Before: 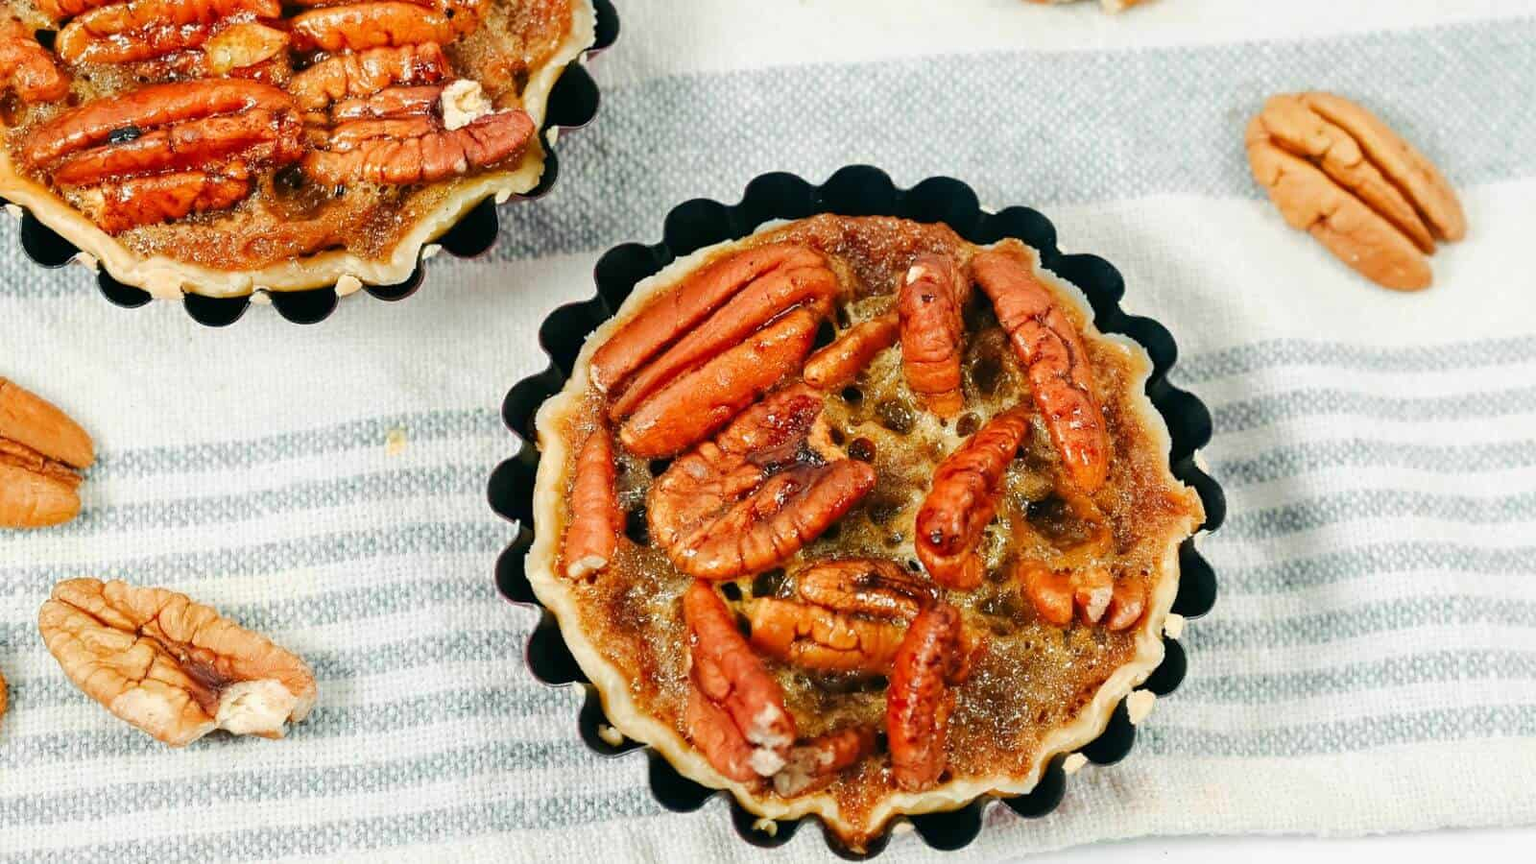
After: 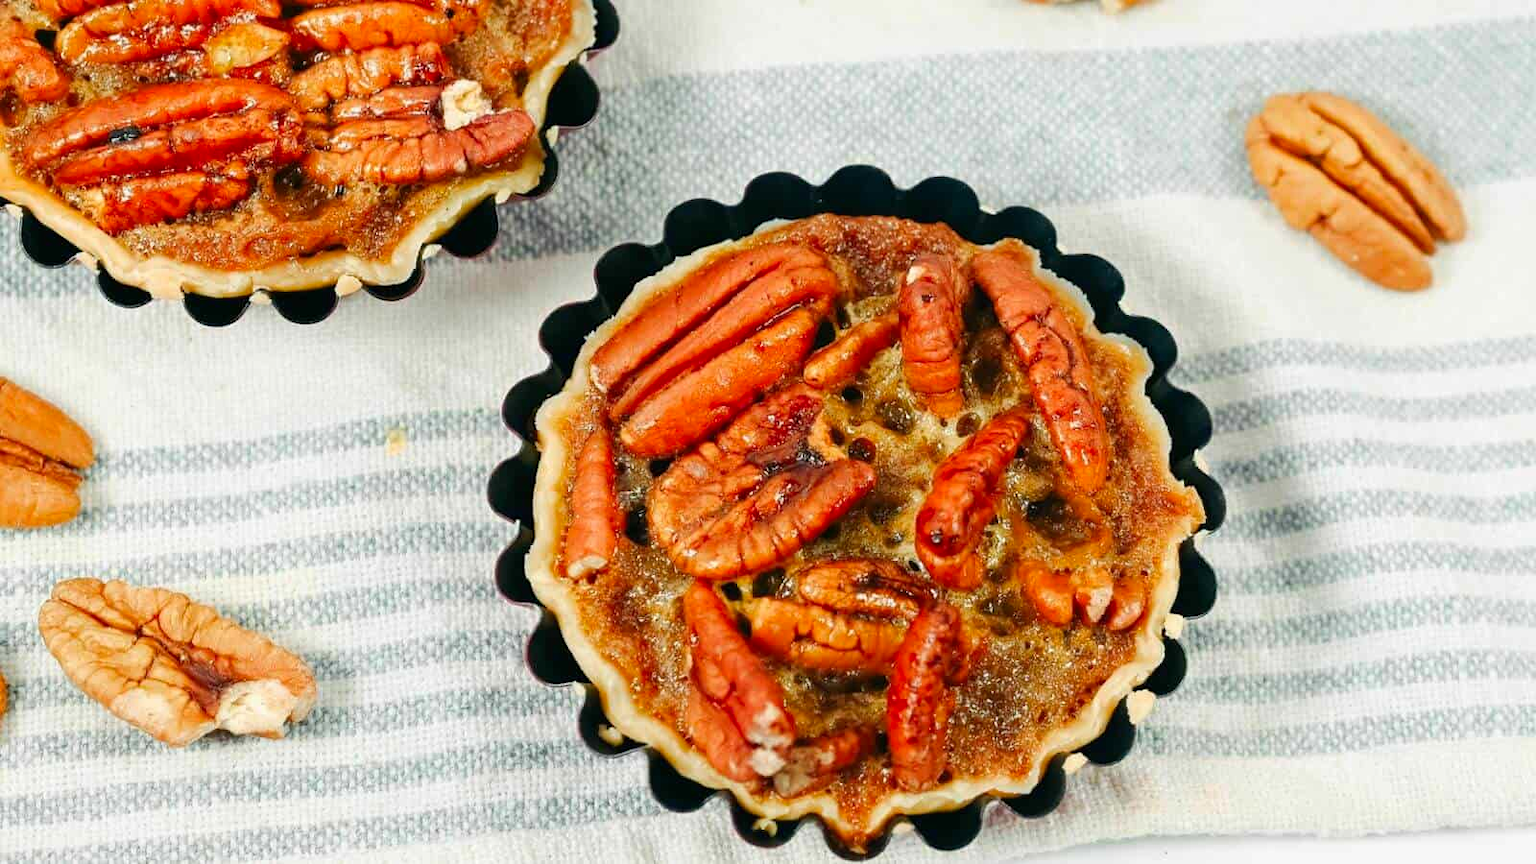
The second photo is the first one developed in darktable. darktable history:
color calibration: illuminant same as pipeline (D50), adaptation XYZ, x 0.347, y 0.357, temperature 5021.35 K
contrast brightness saturation: saturation 0.13
